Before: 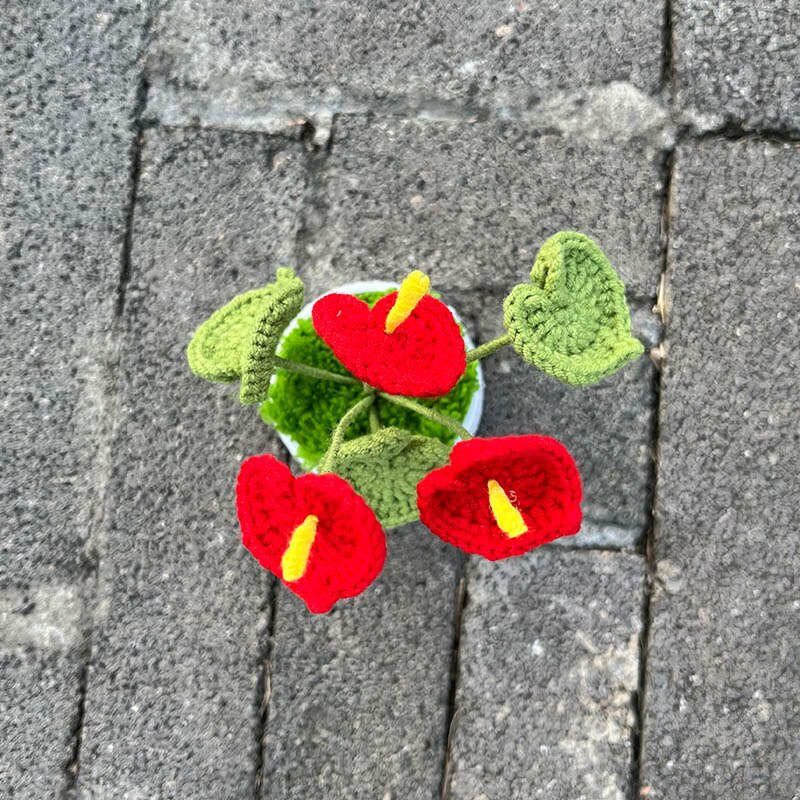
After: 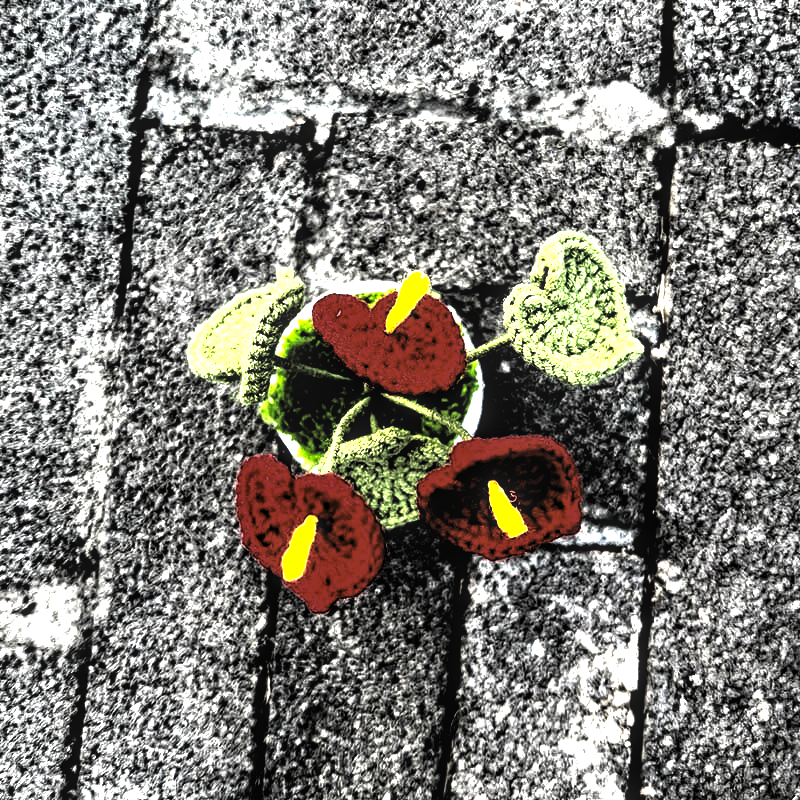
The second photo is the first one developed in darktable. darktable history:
levels: mode automatic, black 8.58%, gray 59.42%, levels [0, 0.445, 1]
local contrast: detail 130%
exposure: black level correction 0, exposure 1.2 EV, compensate highlight preservation false
